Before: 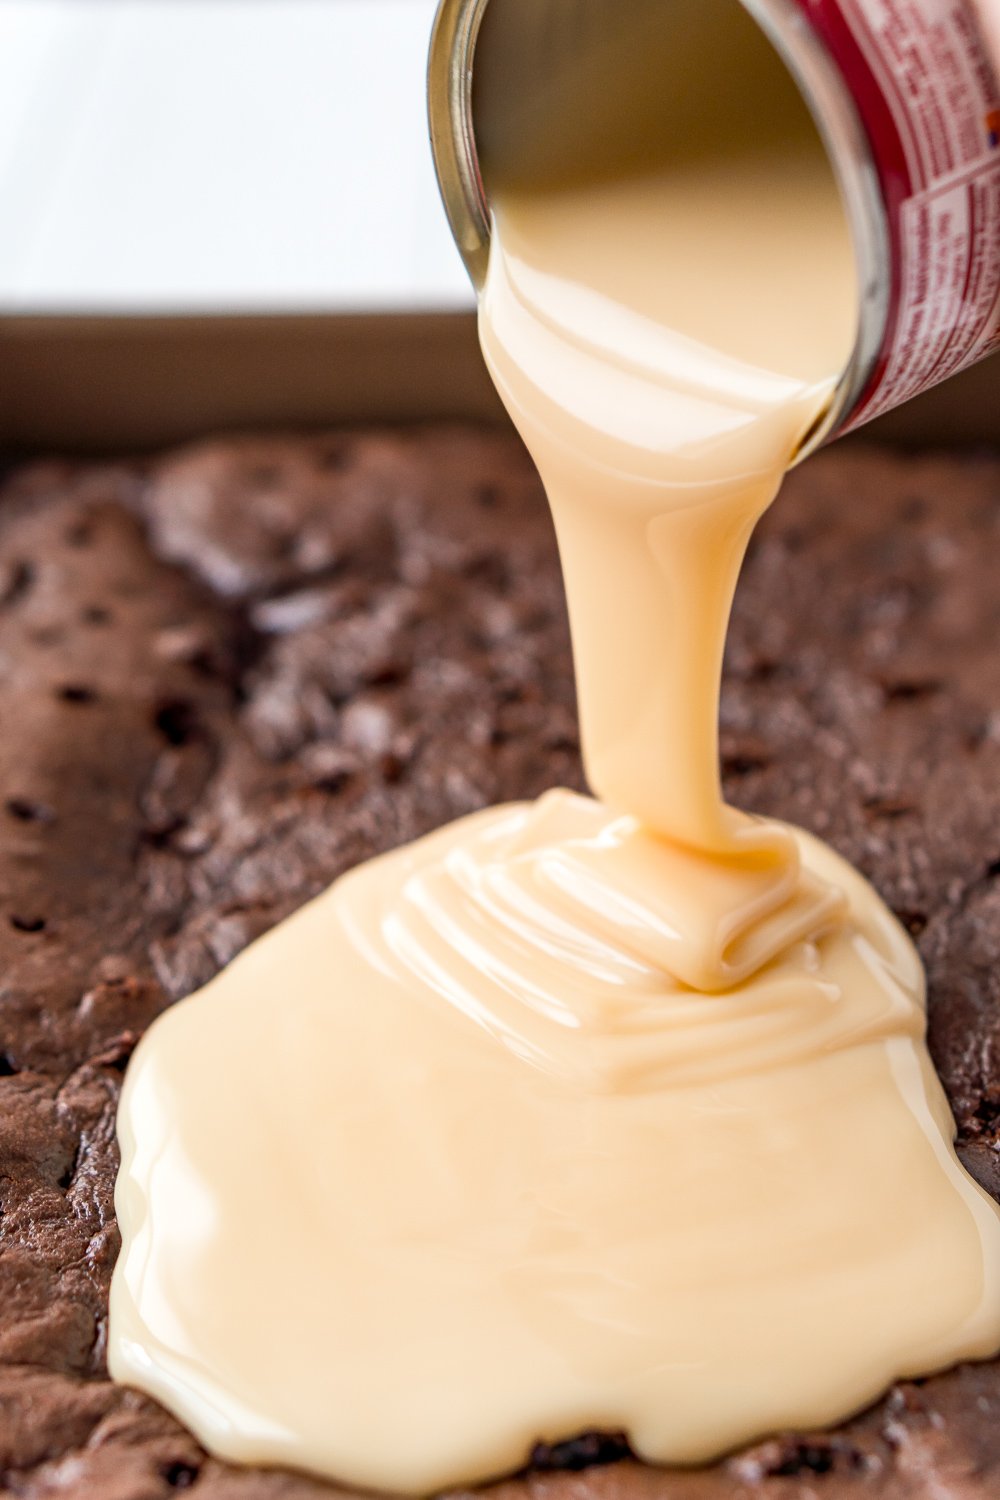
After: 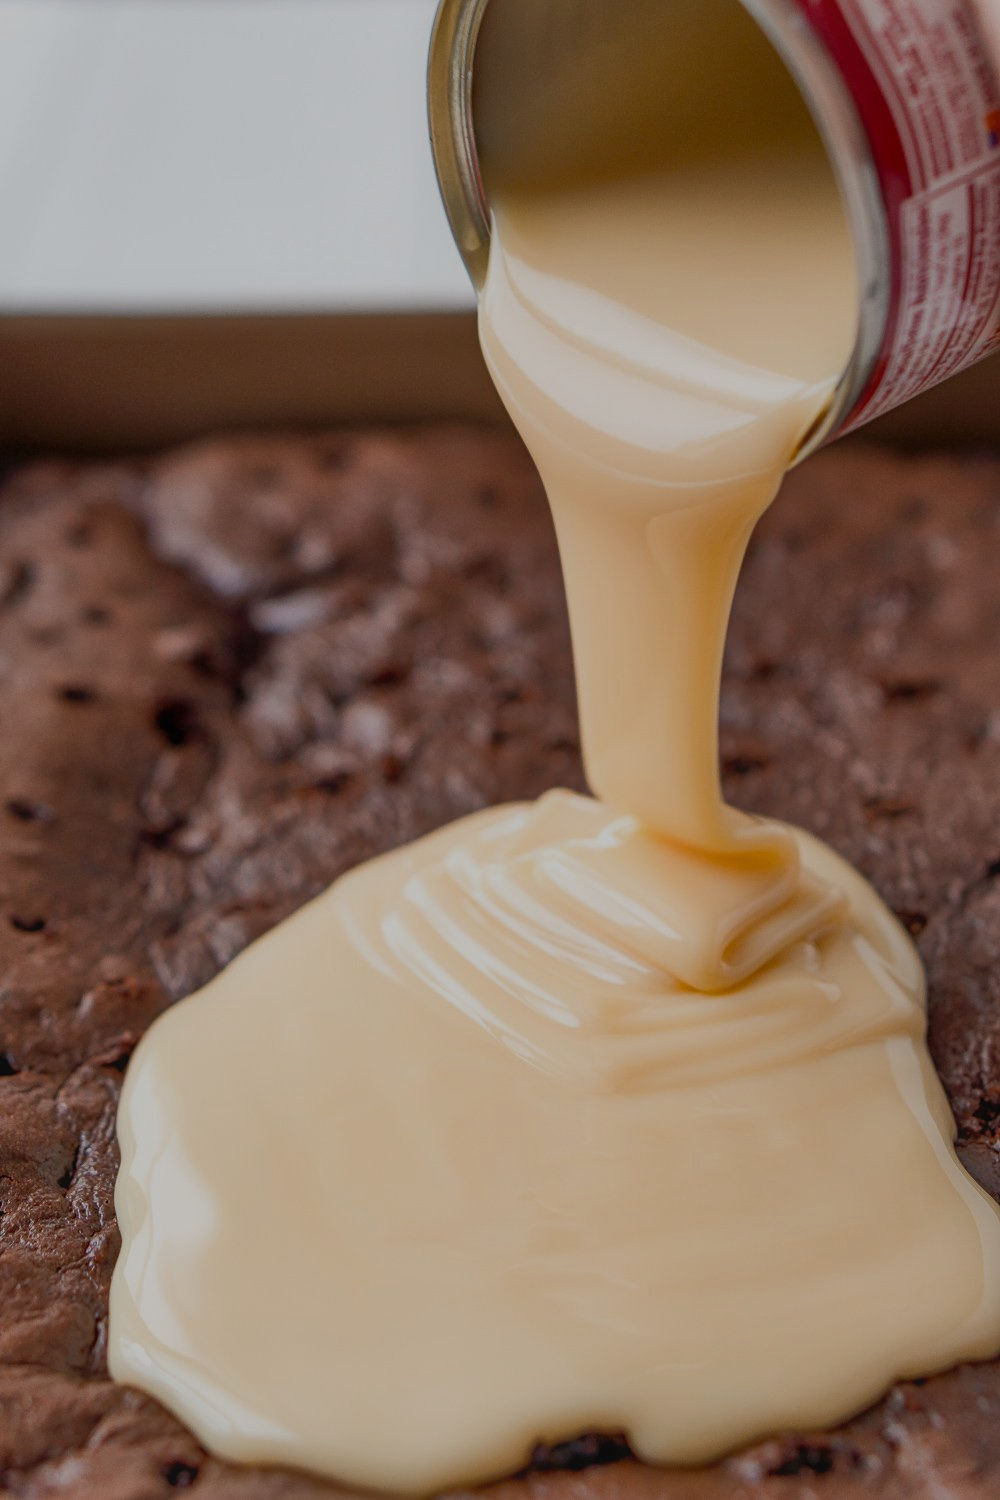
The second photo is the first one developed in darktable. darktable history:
local contrast: mode bilateral grid, contrast 21, coarseness 50, detail 120%, midtone range 0.2
tone equalizer: -8 EV -0.037 EV, -7 EV 0.018 EV, -6 EV -0.008 EV, -5 EV 0.006 EV, -4 EV -0.032 EV, -3 EV -0.236 EV, -2 EV -0.678 EV, -1 EV -0.979 EV, +0 EV -0.945 EV
contrast equalizer: octaves 7, y [[0.5, 0.486, 0.447, 0.446, 0.489, 0.5], [0.5 ×6], [0.5 ×6], [0 ×6], [0 ×6]]
